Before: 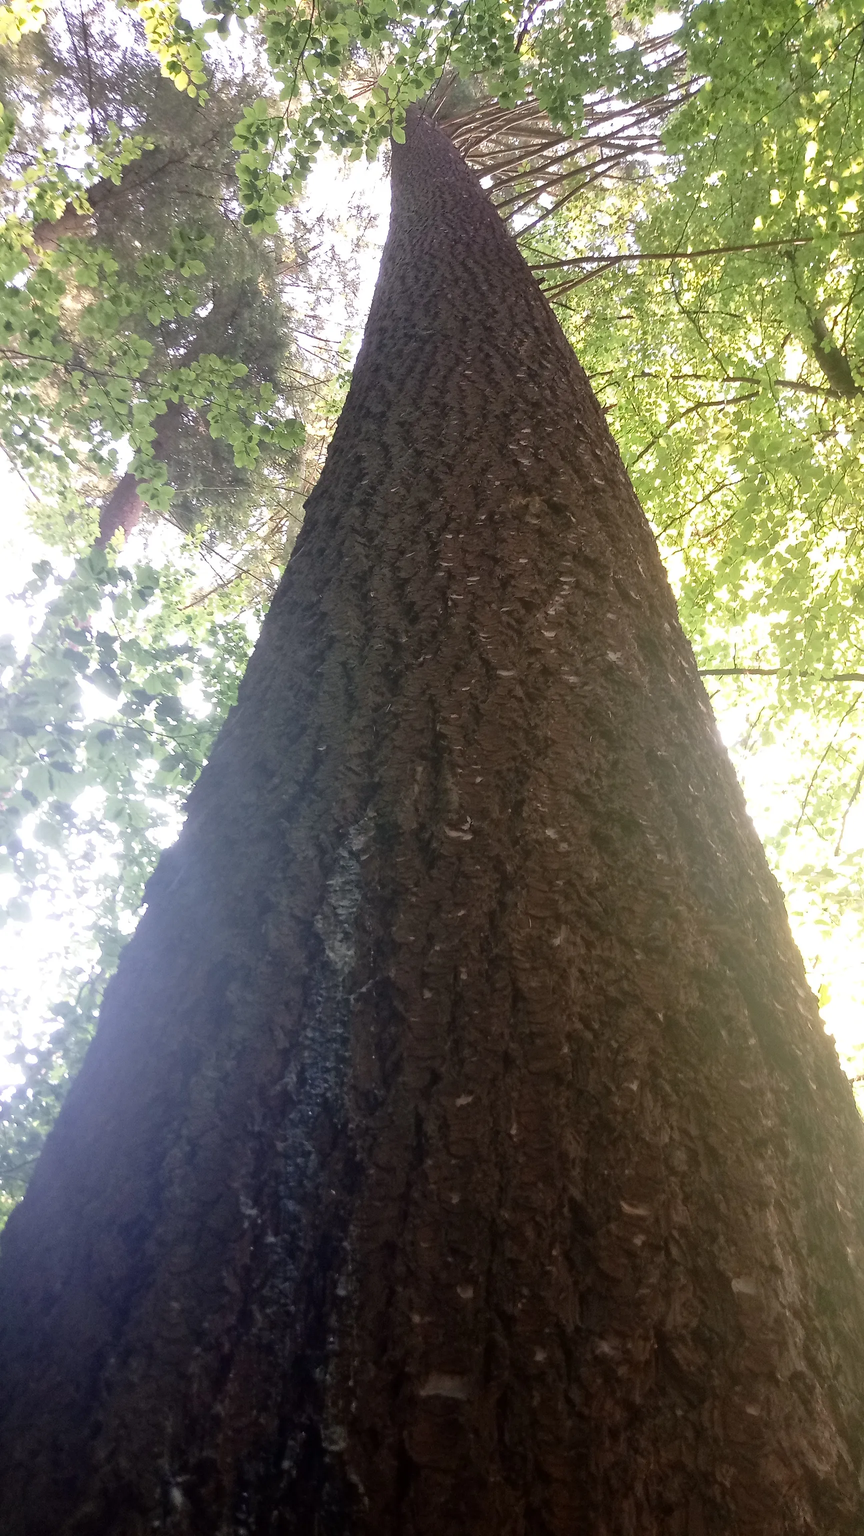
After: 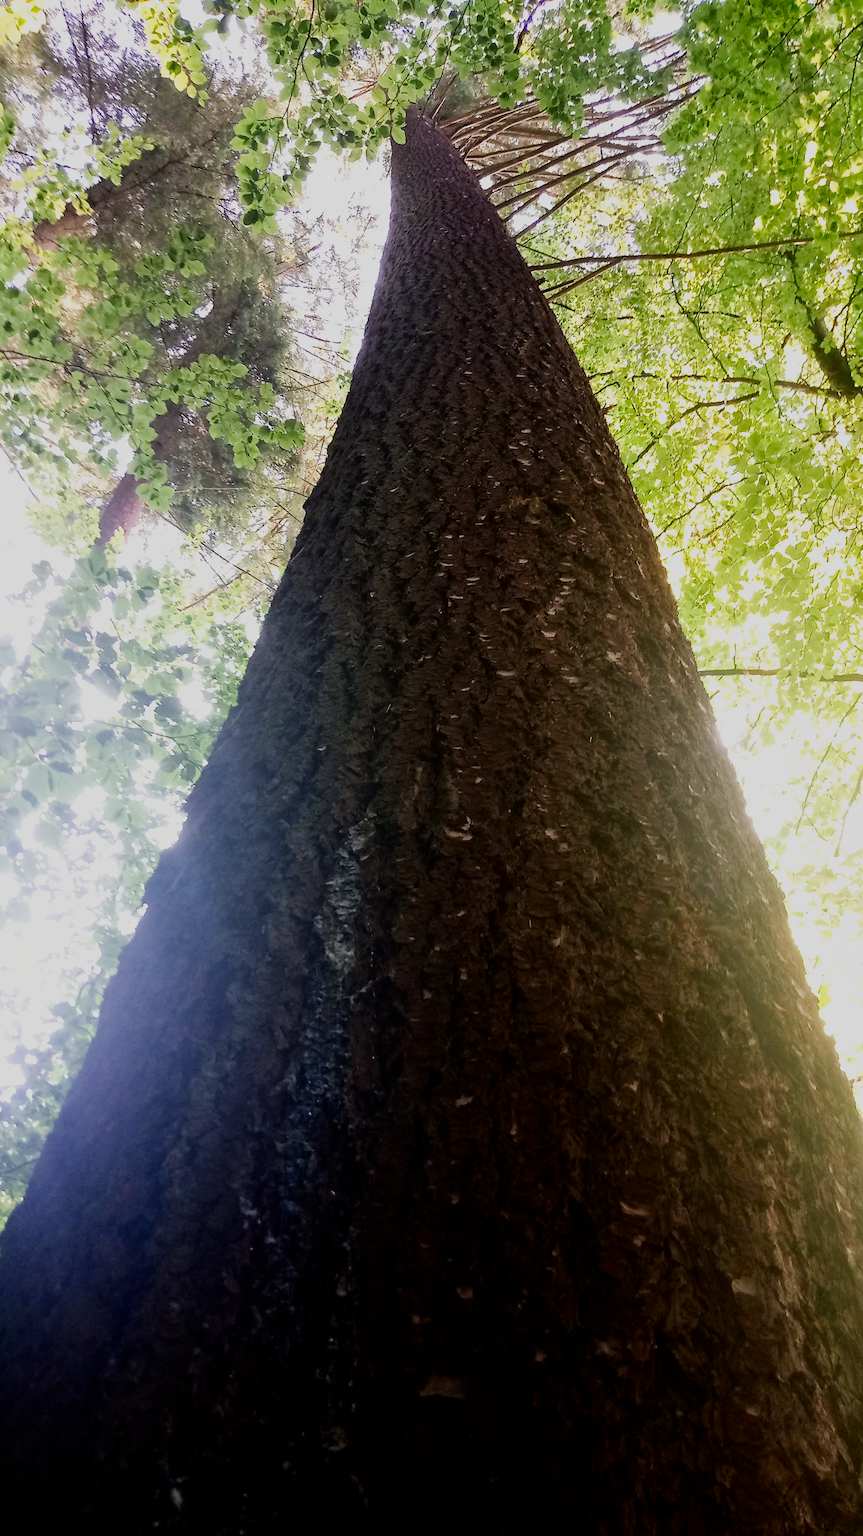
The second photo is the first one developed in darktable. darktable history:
crop and rotate: left 0.082%, bottom 0.006%
filmic rgb: middle gray luminance 29.96%, black relative exposure -8.98 EV, white relative exposure 6.98 EV, target black luminance 0%, hardness 2.92, latitude 2.64%, contrast 0.961, highlights saturation mix 6.18%, shadows ↔ highlights balance 12.59%
contrast equalizer: octaves 7, y [[0.6 ×6], [0.55 ×6], [0 ×6], [0 ×6], [0 ×6]], mix 0.162
tone curve: curves: ch0 [(0, 0) (0.071, 0.047) (0.266, 0.26) (0.491, 0.552) (0.753, 0.818) (1, 0.983)]; ch1 [(0, 0) (0.346, 0.307) (0.408, 0.369) (0.463, 0.443) (0.482, 0.493) (0.502, 0.5) (0.517, 0.518) (0.55, 0.573) (0.597, 0.641) (0.651, 0.709) (1, 1)]; ch2 [(0, 0) (0.346, 0.34) (0.434, 0.46) (0.485, 0.494) (0.5, 0.494) (0.517, 0.506) (0.535, 0.545) (0.583, 0.634) (0.625, 0.686) (1, 1)], preserve colors none
contrast brightness saturation: contrast 0.121, brightness -0.124, saturation 0.197
